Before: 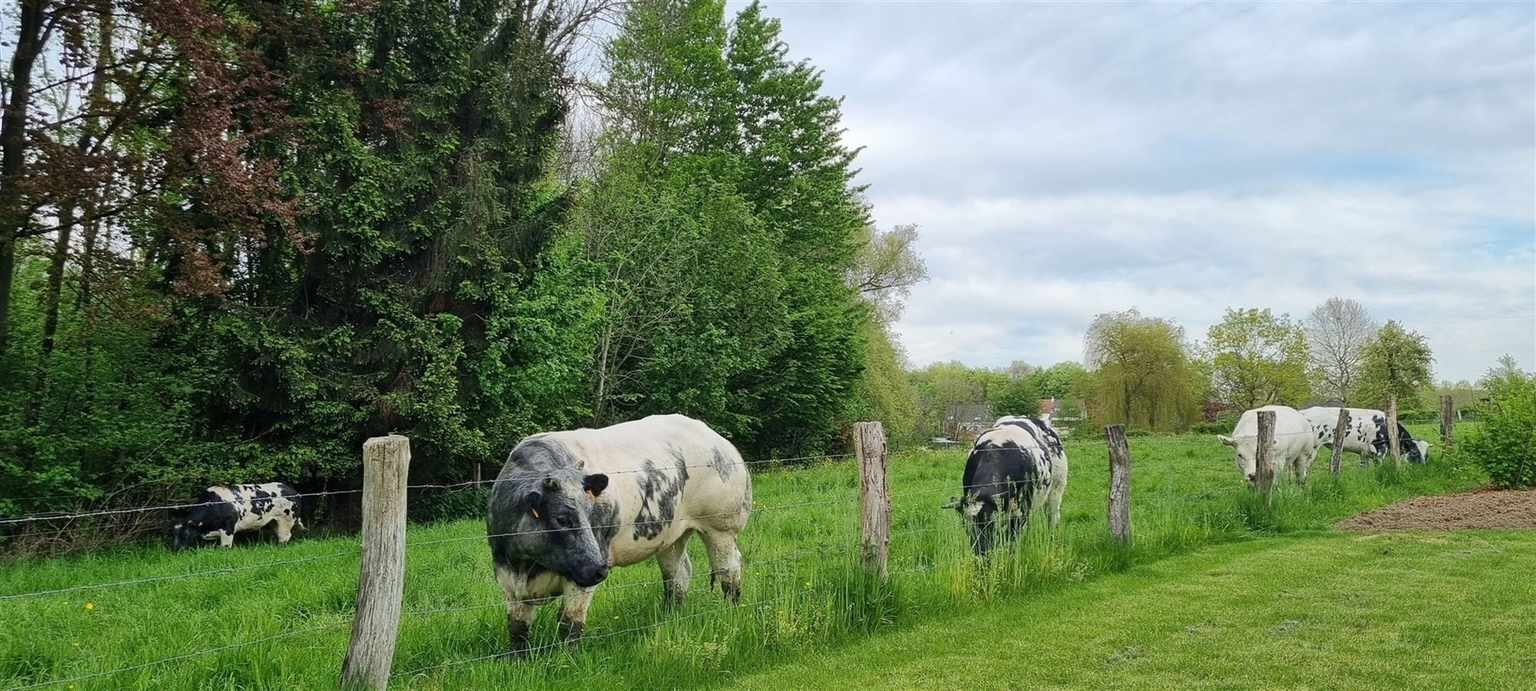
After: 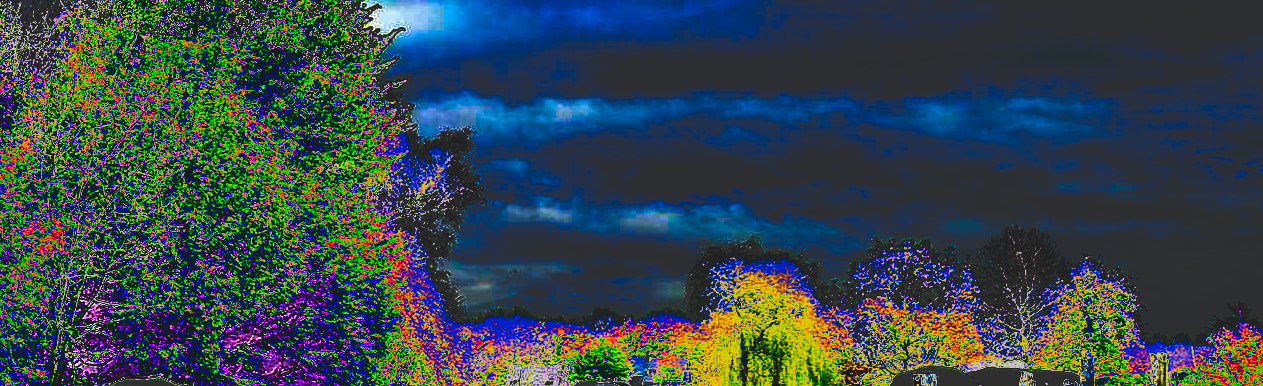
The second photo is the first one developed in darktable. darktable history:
crop: left 36.25%, top 18.079%, right 0.6%, bottom 38.995%
tone curve: curves: ch0 [(0, 0) (0.003, 0.99) (0.011, 0.983) (0.025, 0.934) (0.044, 0.719) (0.069, 0.382) (0.1, 0.204) (0.136, 0.093) (0.177, 0.094) (0.224, 0.093) (0.277, 0.098) (0.335, 0.214) (0.399, 0.616) (0.468, 0.827) (0.543, 0.464) (0.623, 0.145) (0.709, 0.127) (0.801, 0.187) (0.898, 0.203) (1, 1)], preserve colors none
